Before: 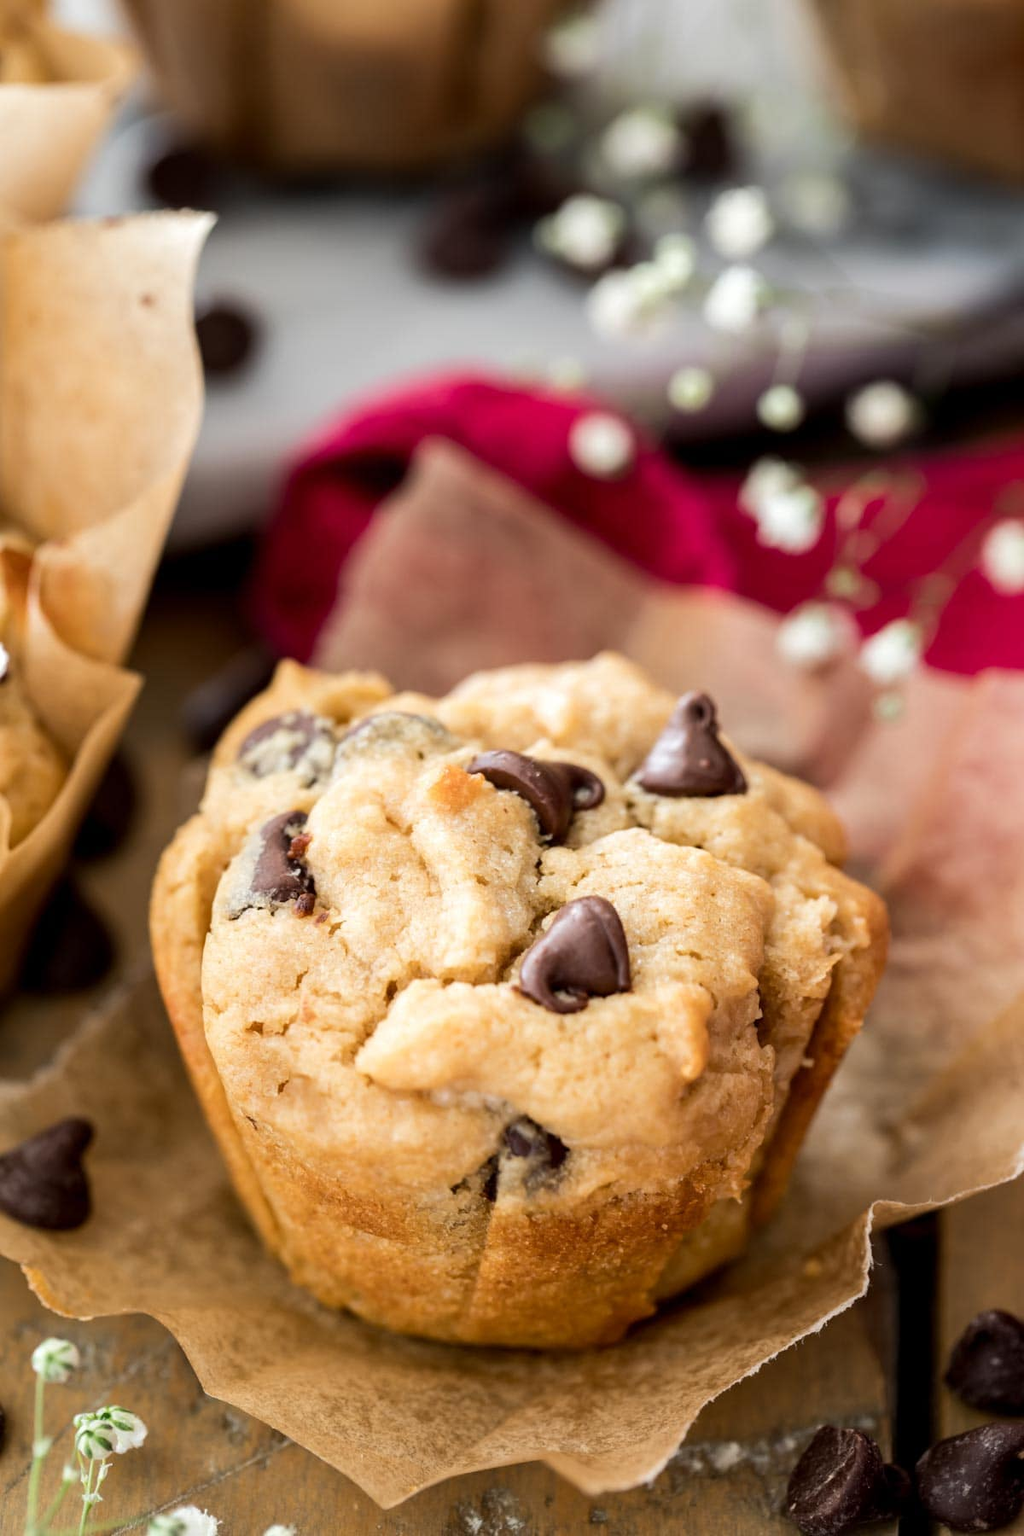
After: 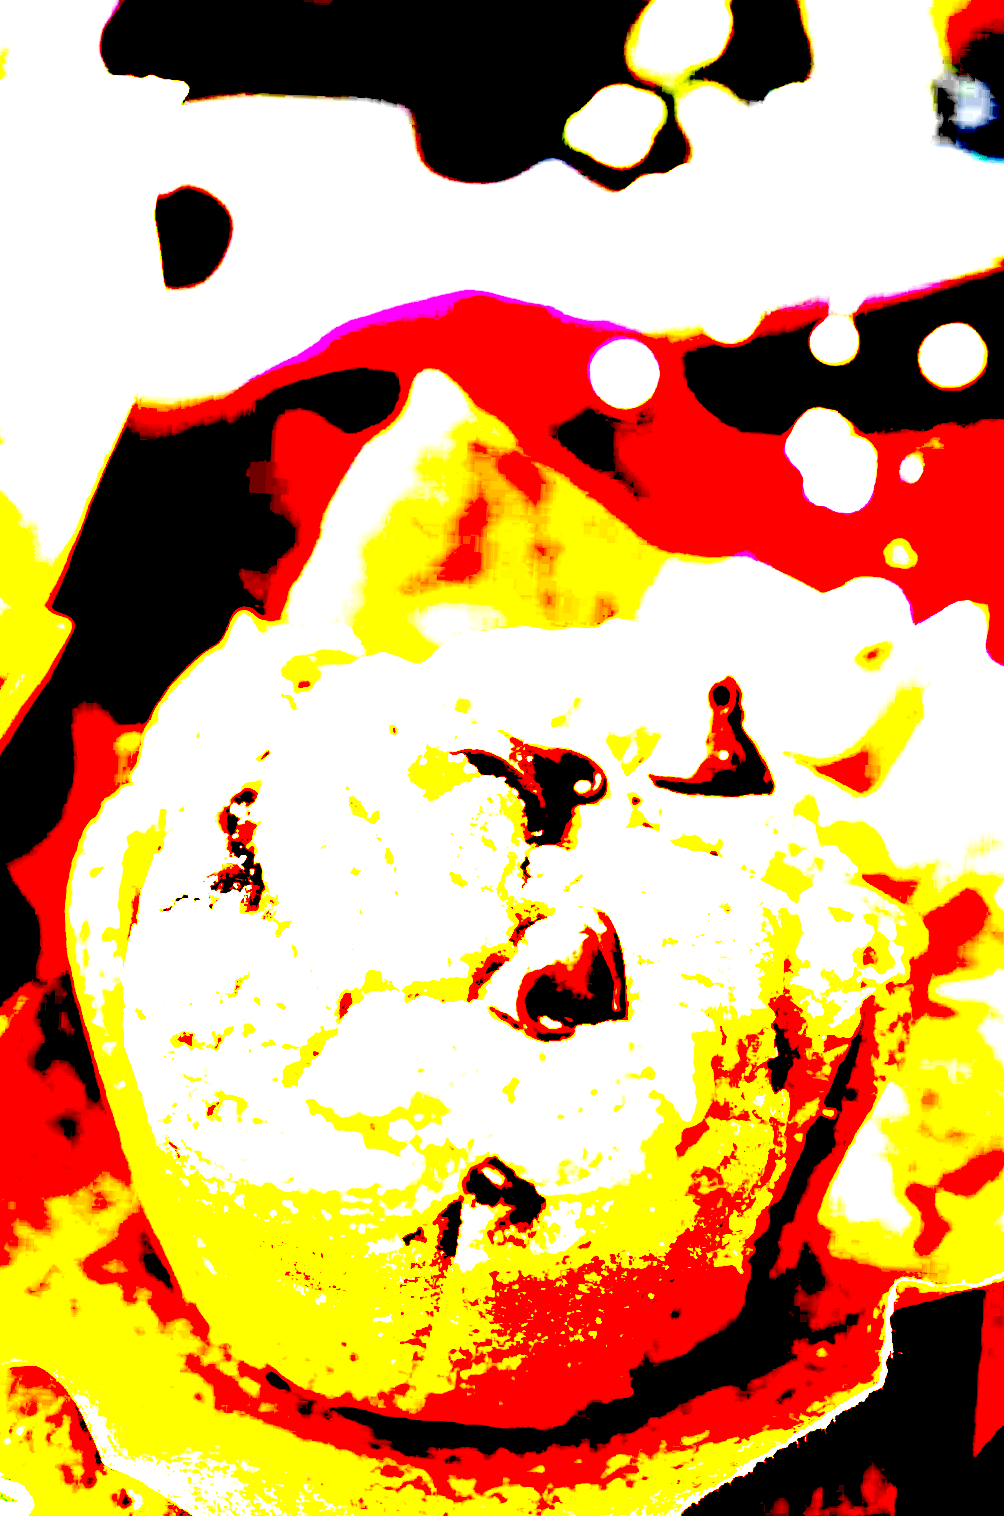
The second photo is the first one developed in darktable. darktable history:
crop and rotate: angle -2.94°, left 5.188%, top 5.199%, right 4.771%, bottom 4.17%
exposure: black level correction 0.099, exposure 3.051 EV, compensate highlight preservation false
